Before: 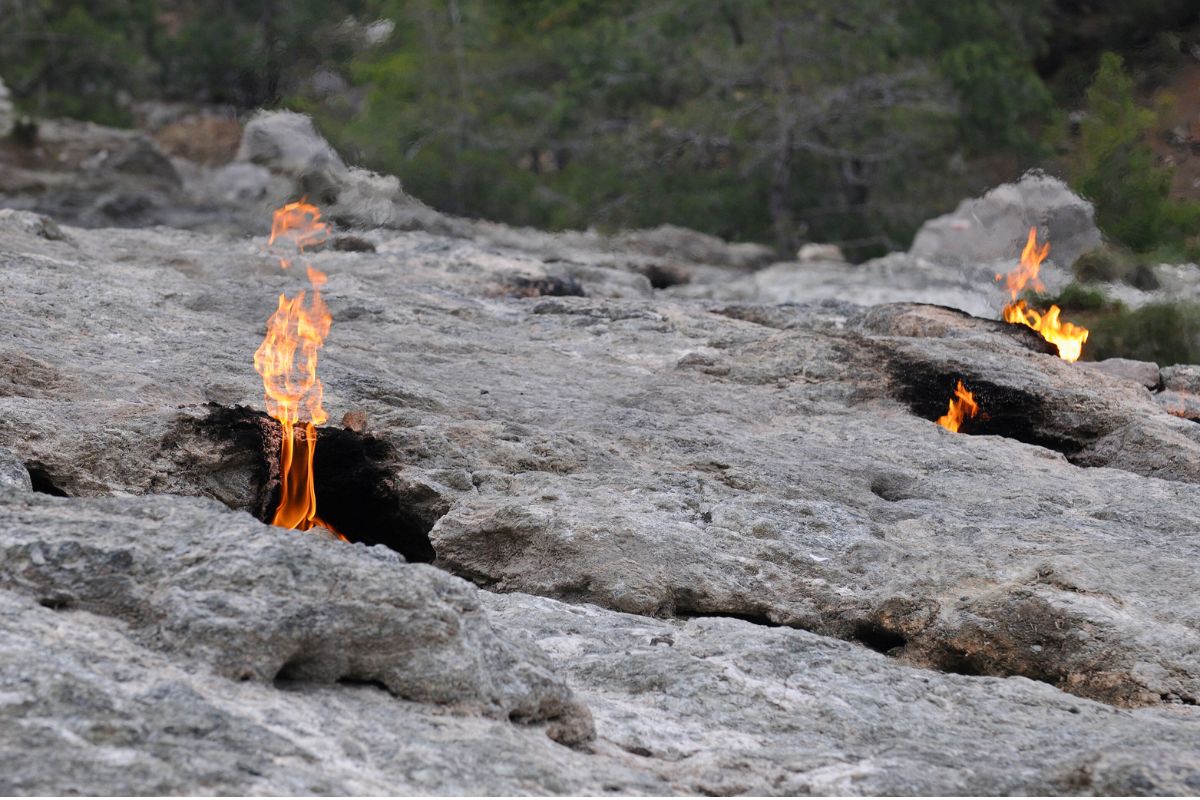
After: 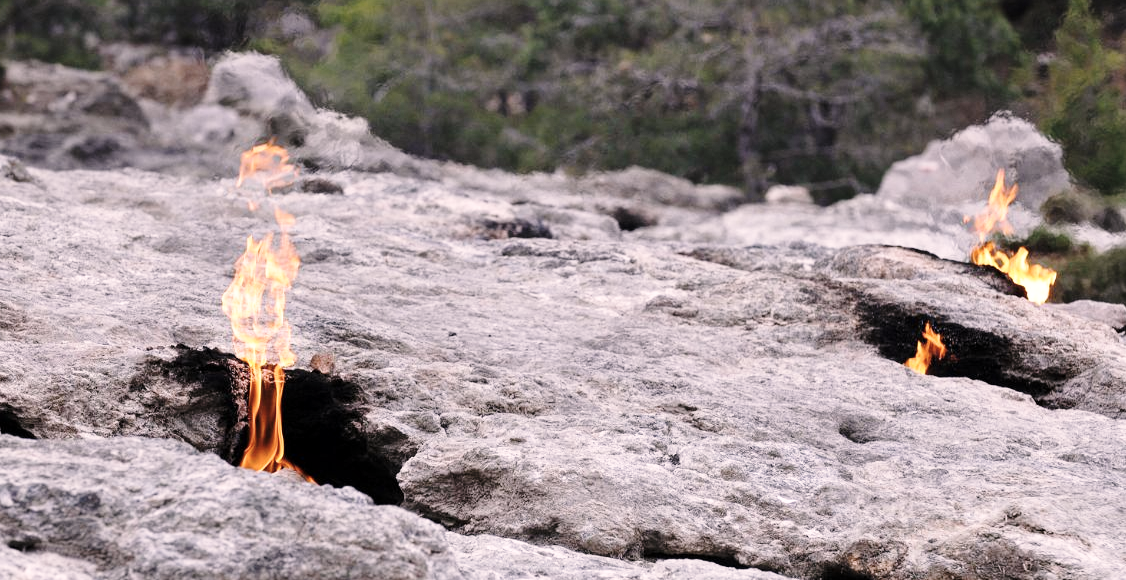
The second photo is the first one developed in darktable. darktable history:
crop: left 2.737%, top 7.287%, right 3.421%, bottom 20.179%
white balance: red 1.05, blue 1.072
base curve: curves: ch0 [(0, 0) (0.028, 0.03) (0.121, 0.232) (0.46, 0.748) (0.859, 0.968) (1, 1)], preserve colors none
color correction: highlights a* 5.59, highlights b* 5.24, saturation 0.68
local contrast: highlights 100%, shadows 100%, detail 120%, midtone range 0.2
